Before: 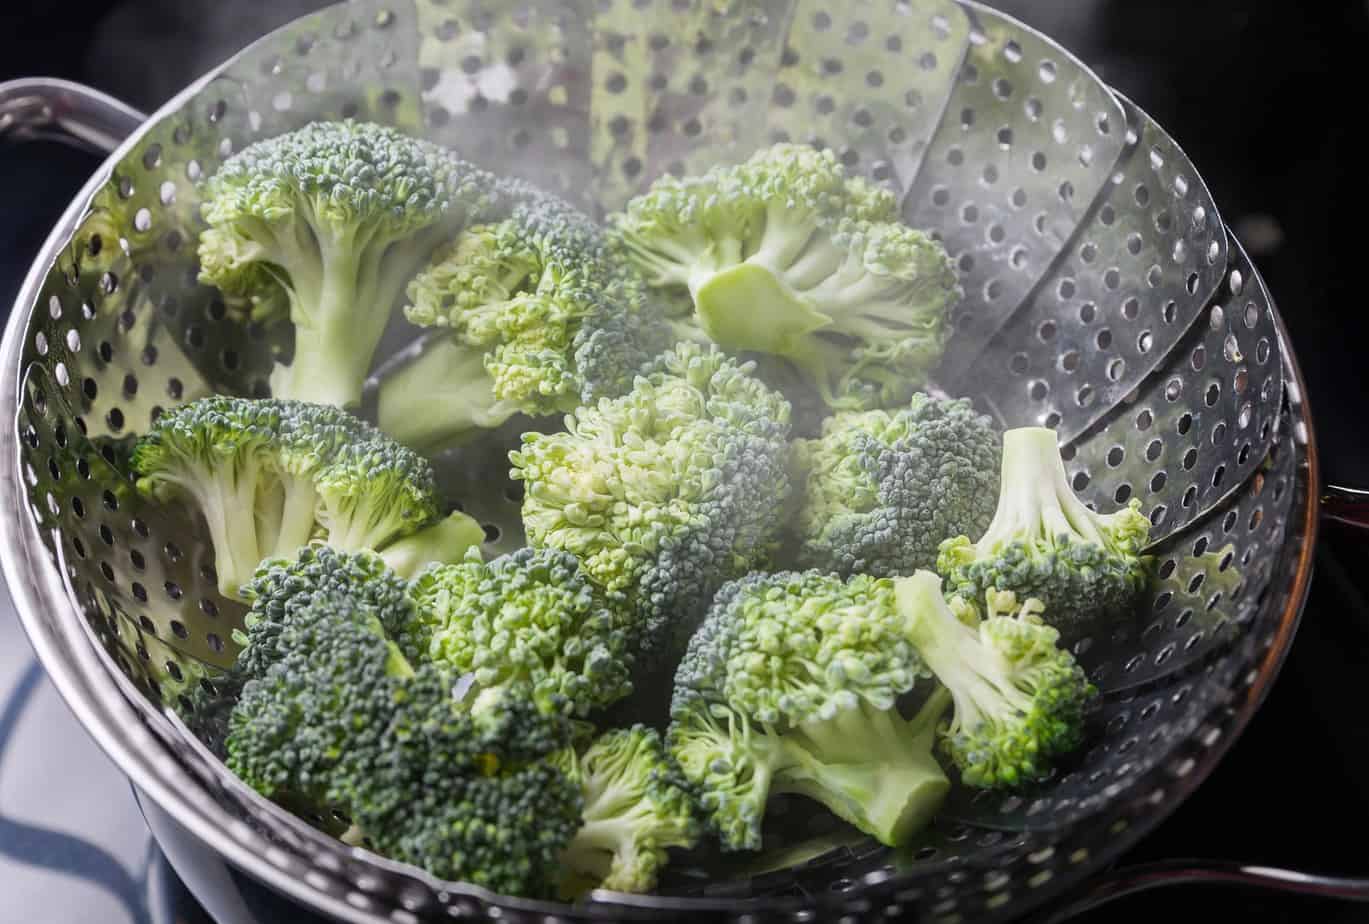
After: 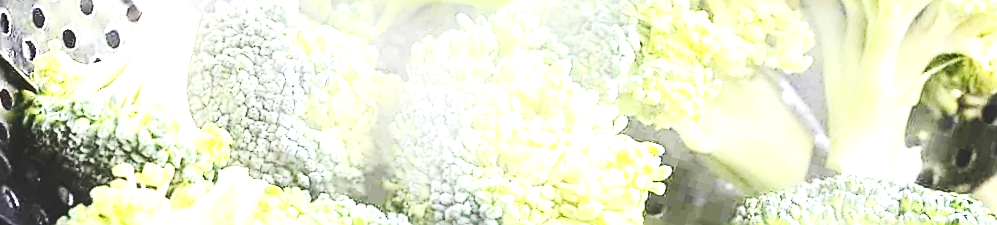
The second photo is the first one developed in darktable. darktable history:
crop and rotate: angle 16.12°, top 30.835%, bottom 35.653%
sharpen: amount 0.478
contrast brightness saturation: contrast 0.28
tone curve: curves: ch0 [(0, 0) (0.003, 0.117) (0.011, 0.125) (0.025, 0.133) (0.044, 0.144) (0.069, 0.152) (0.1, 0.167) (0.136, 0.186) (0.177, 0.21) (0.224, 0.244) (0.277, 0.295) (0.335, 0.357) (0.399, 0.445) (0.468, 0.531) (0.543, 0.629) (0.623, 0.716) (0.709, 0.803) (0.801, 0.876) (0.898, 0.939) (1, 1)], preserve colors none
exposure: black level correction 0, exposure 1.9 EV, compensate highlight preservation false
